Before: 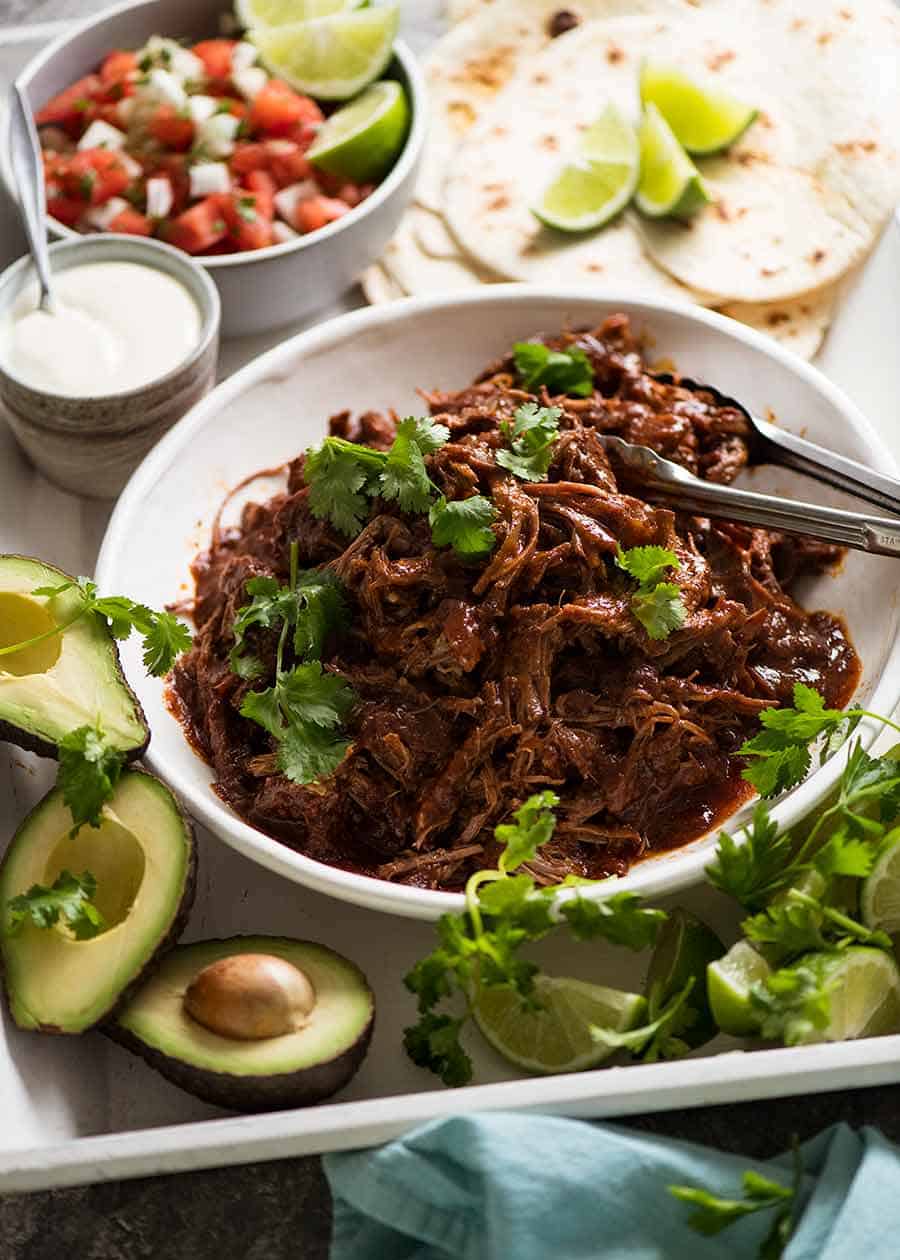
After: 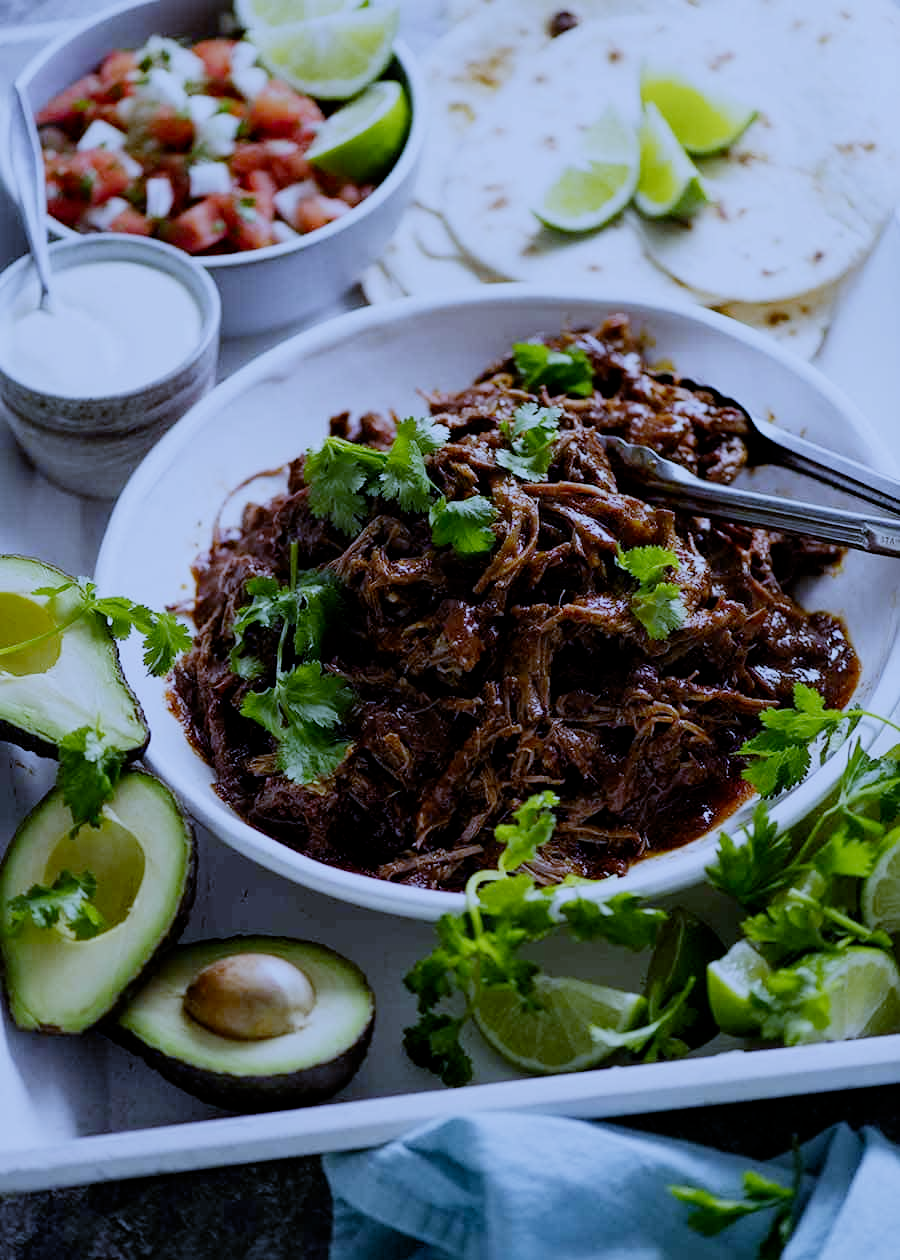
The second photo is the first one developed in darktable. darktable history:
exposure: black level correction 0, exposure 0.7 EV, compensate exposure bias true, compensate highlight preservation false
white balance: red 0.766, blue 1.537
filmic rgb: middle gray luminance 30%, black relative exposure -9 EV, white relative exposure 7 EV, threshold 6 EV, target black luminance 0%, hardness 2.94, latitude 2.04%, contrast 0.963, highlights saturation mix 5%, shadows ↔ highlights balance 12.16%, add noise in highlights 0, preserve chrominance no, color science v3 (2019), use custom middle-gray values true, iterations of high-quality reconstruction 0, contrast in highlights soft, enable highlight reconstruction true
